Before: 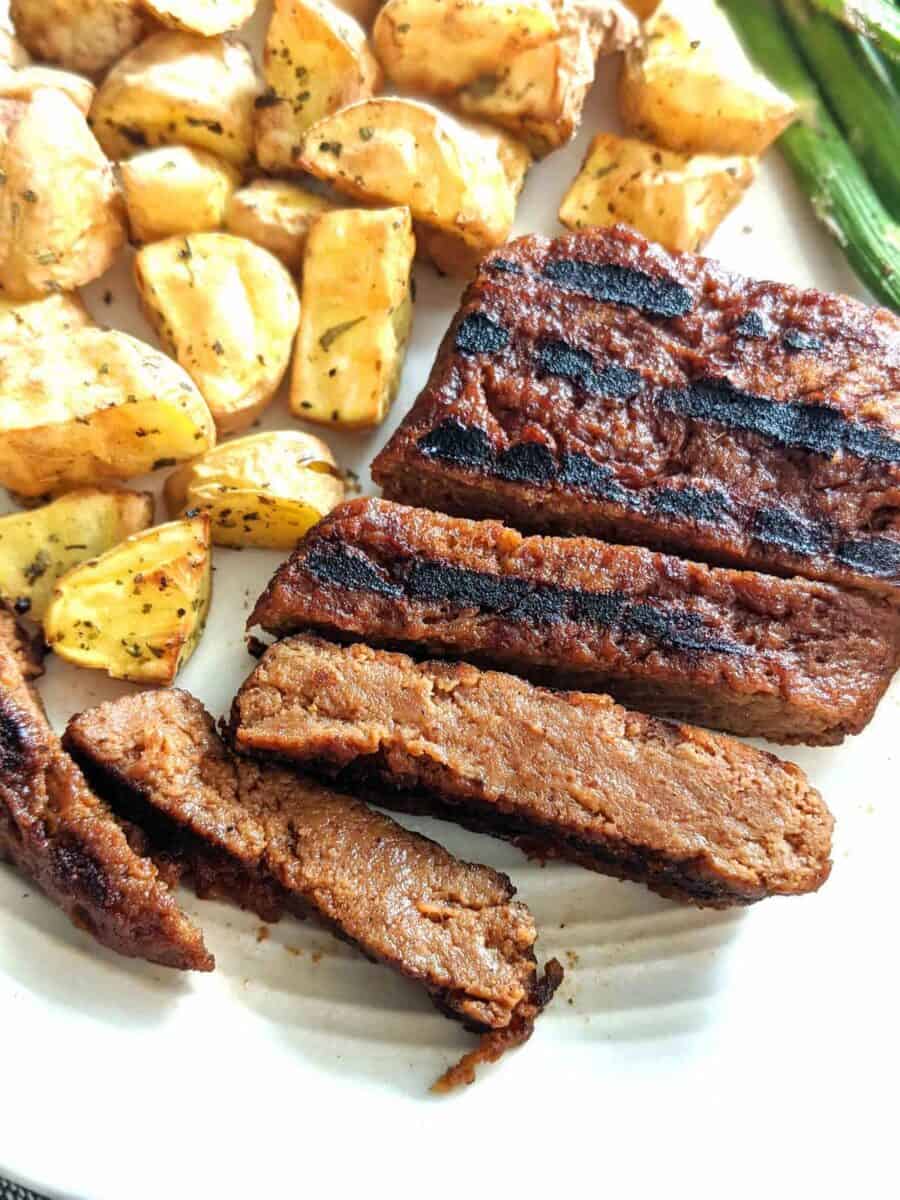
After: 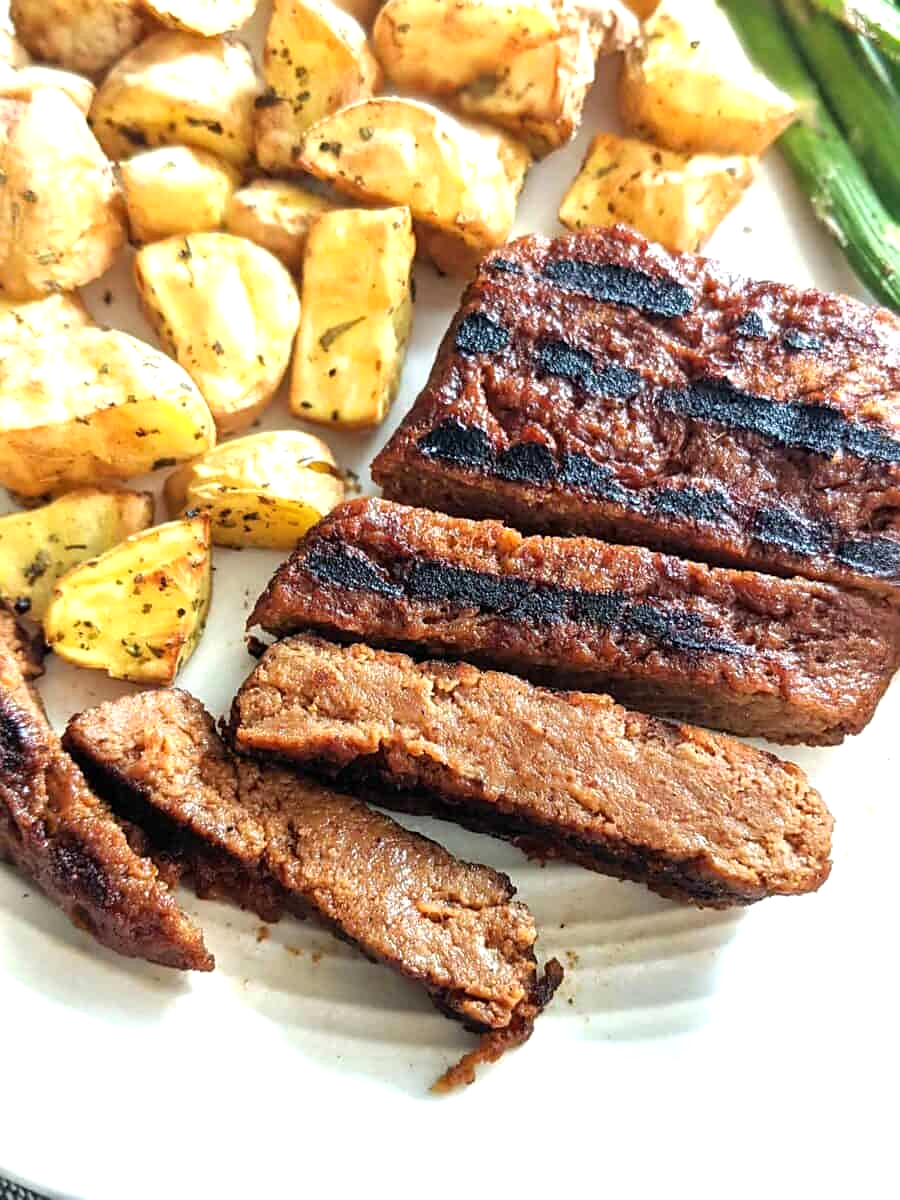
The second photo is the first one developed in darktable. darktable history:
sharpen: radius 1.864, amount 0.398, threshold 1.271
exposure: exposure 0.3 EV, compensate highlight preservation false
